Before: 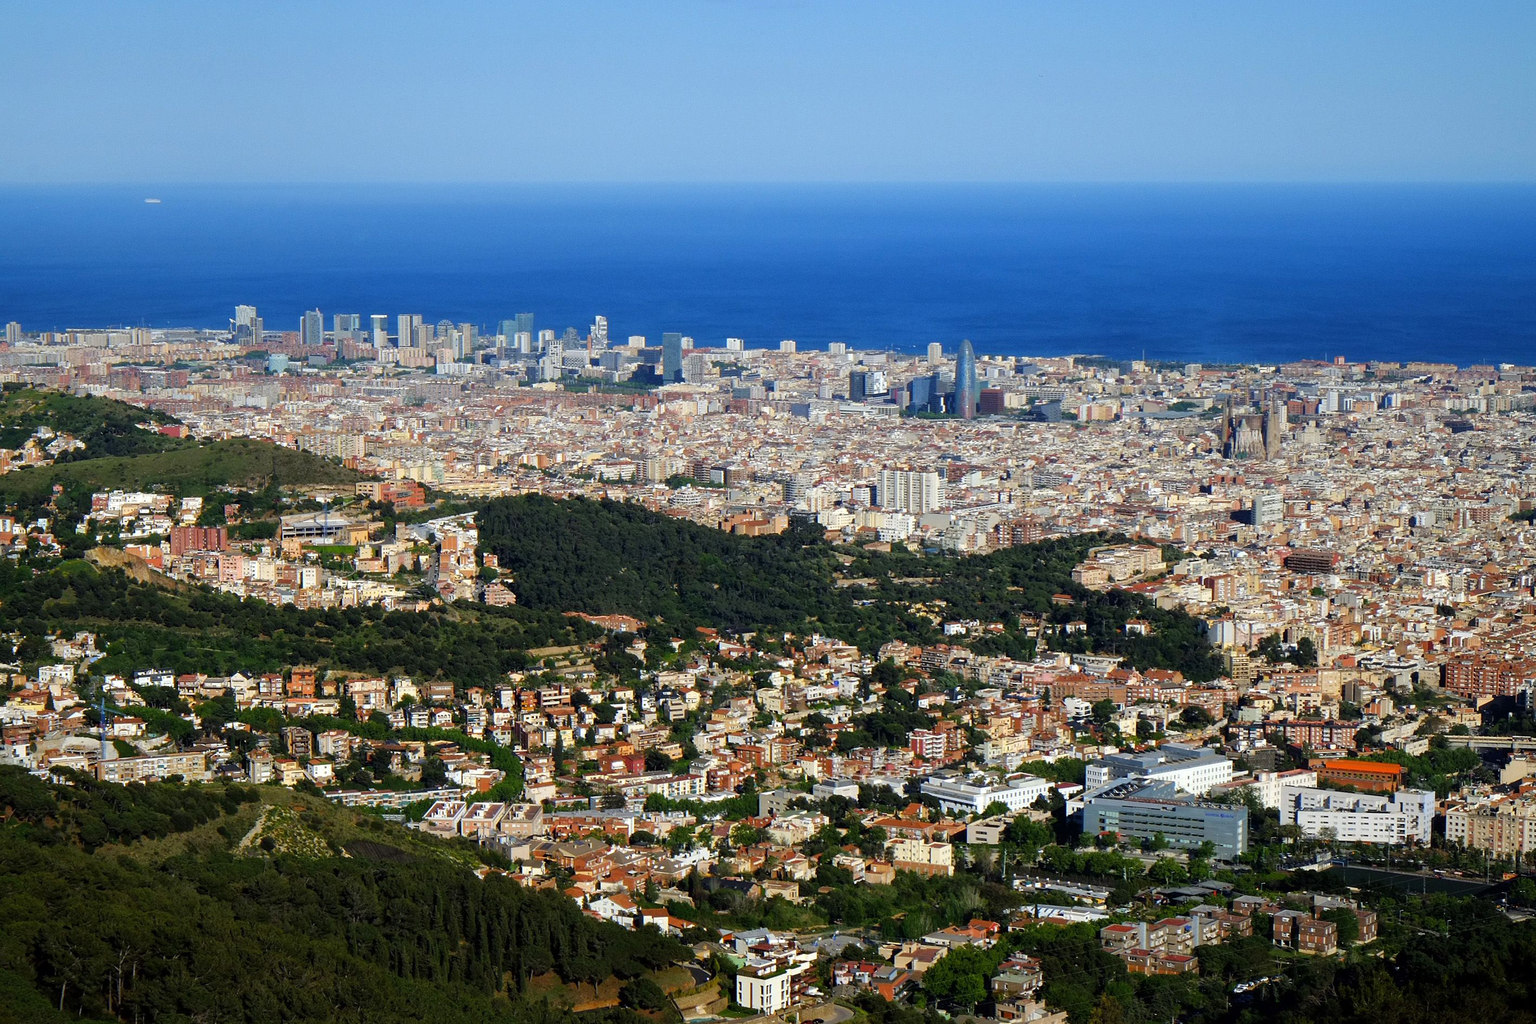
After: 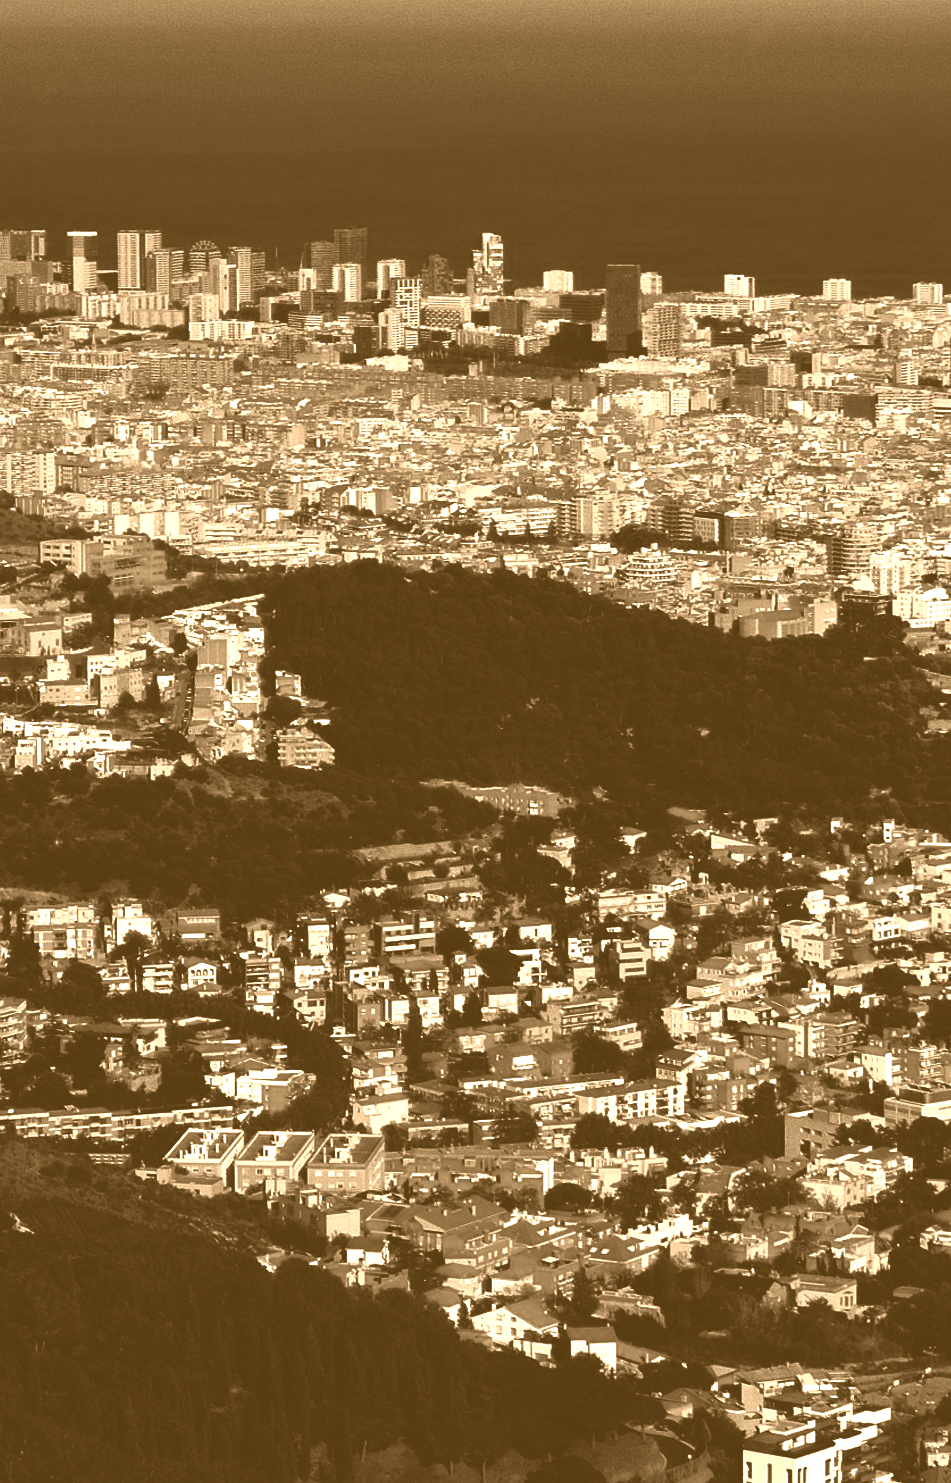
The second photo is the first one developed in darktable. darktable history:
crop and rotate: left 21.77%, top 18.528%, right 44.676%, bottom 2.997%
colorize: hue 28.8°, source mix 100%
color balance rgb: perceptual saturation grading › global saturation 20%, perceptual saturation grading › highlights -25%, perceptual saturation grading › shadows 50.52%, global vibrance 40.24%
color balance: mode lift, gamma, gain (sRGB), lift [1, 1, 0.101, 1]
